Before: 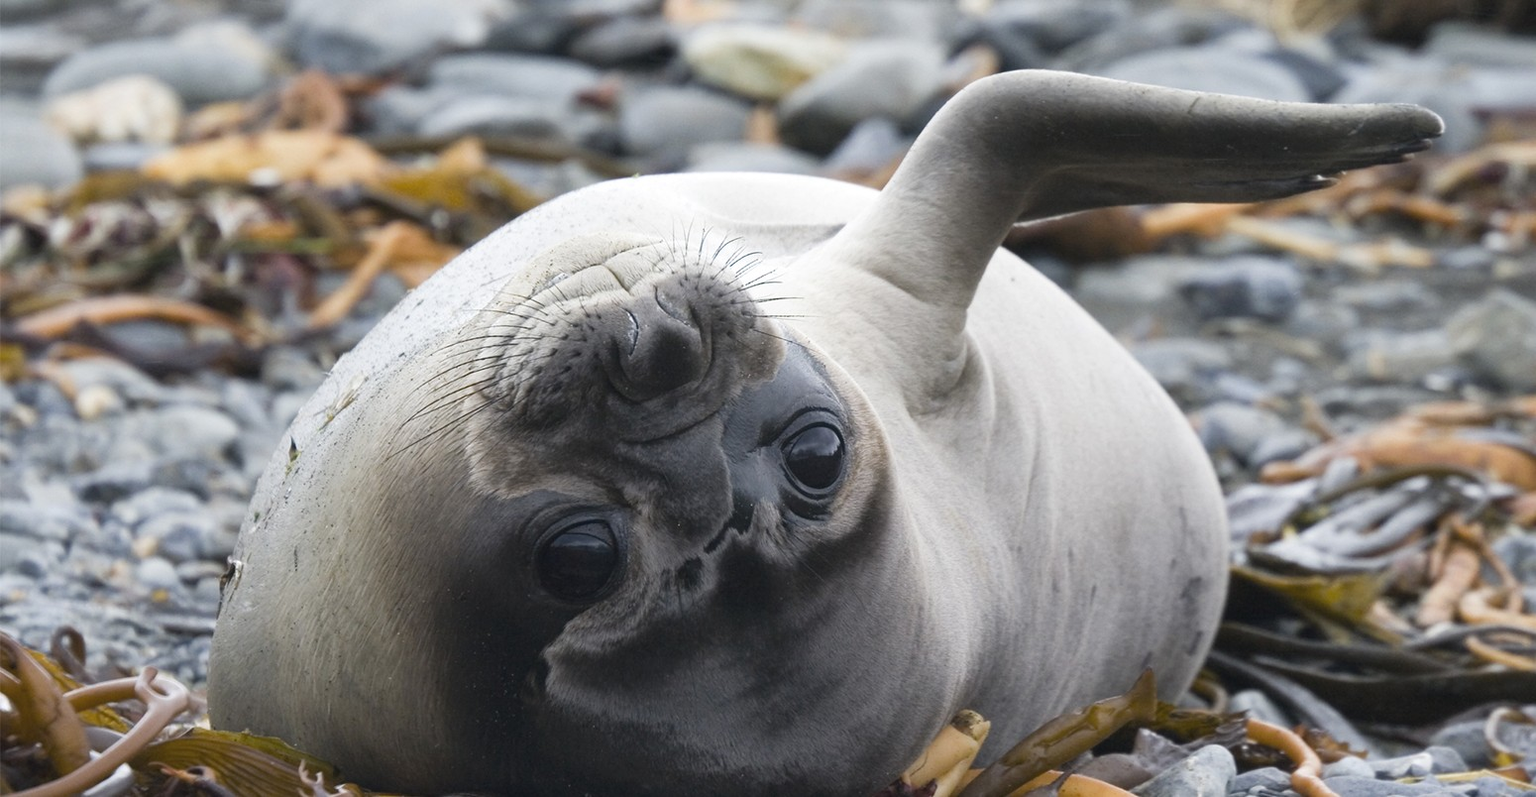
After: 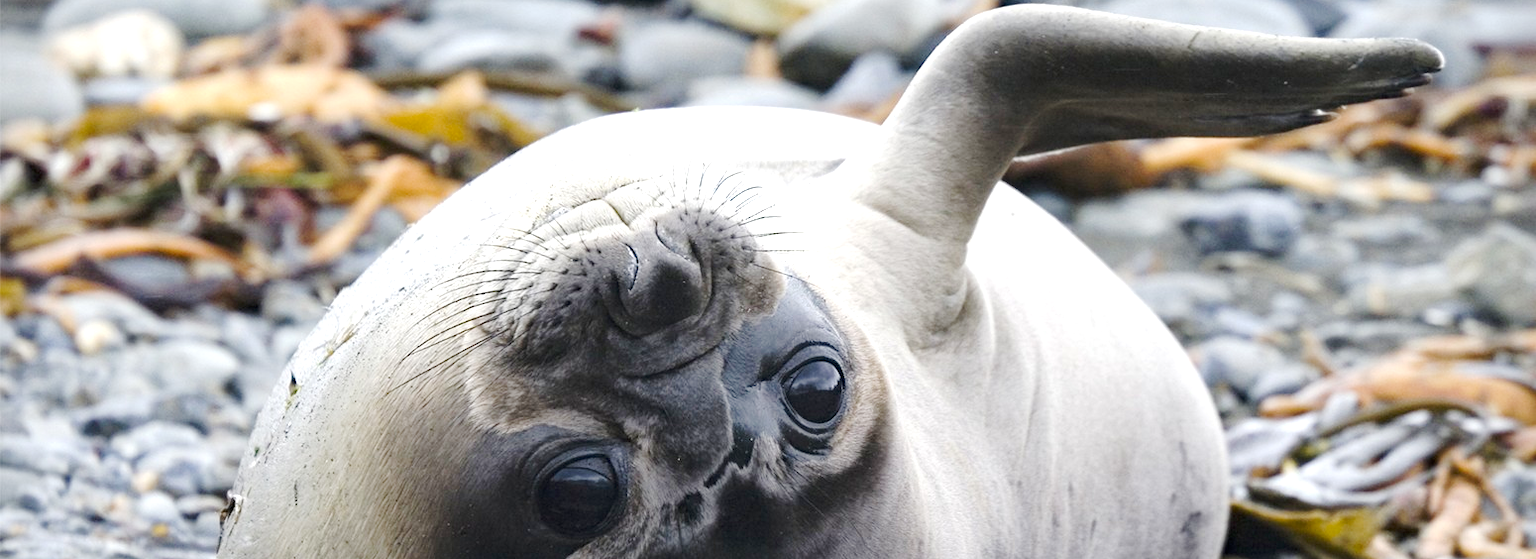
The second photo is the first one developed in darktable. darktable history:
crop and rotate: top 8.337%, bottom 21.372%
tone curve: curves: ch0 [(0, 0) (0.037, 0.011) (0.131, 0.108) (0.279, 0.279) (0.476, 0.554) (0.617, 0.693) (0.704, 0.77) (0.813, 0.852) (0.916, 0.924) (1, 0.993)]; ch1 [(0, 0) (0.318, 0.278) (0.444, 0.427) (0.493, 0.492) (0.508, 0.502) (0.534, 0.529) (0.562, 0.563) (0.626, 0.662) (0.746, 0.764) (1, 1)]; ch2 [(0, 0) (0.316, 0.292) (0.381, 0.37) (0.423, 0.448) (0.476, 0.492) (0.502, 0.498) (0.522, 0.518) (0.533, 0.532) (0.586, 0.631) (0.634, 0.663) (0.7, 0.7) (0.861, 0.808) (1, 0.951)], preserve colors none
exposure: black level correction 0, exposure 0.592 EV, compensate exposure bias true, compensate highlight preservation false
haze removal: compatibility mode true, adaptive false
vignetting: fall-off start 91.59%, center (0, 0.004)
